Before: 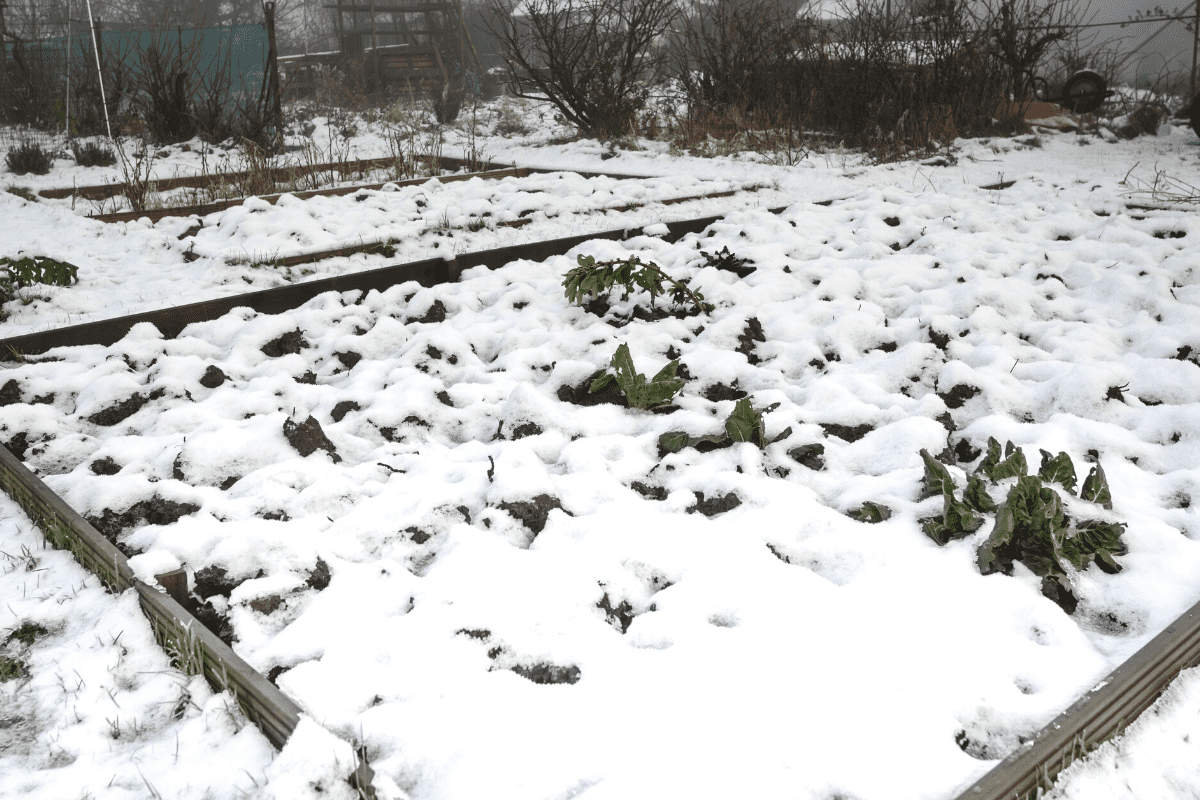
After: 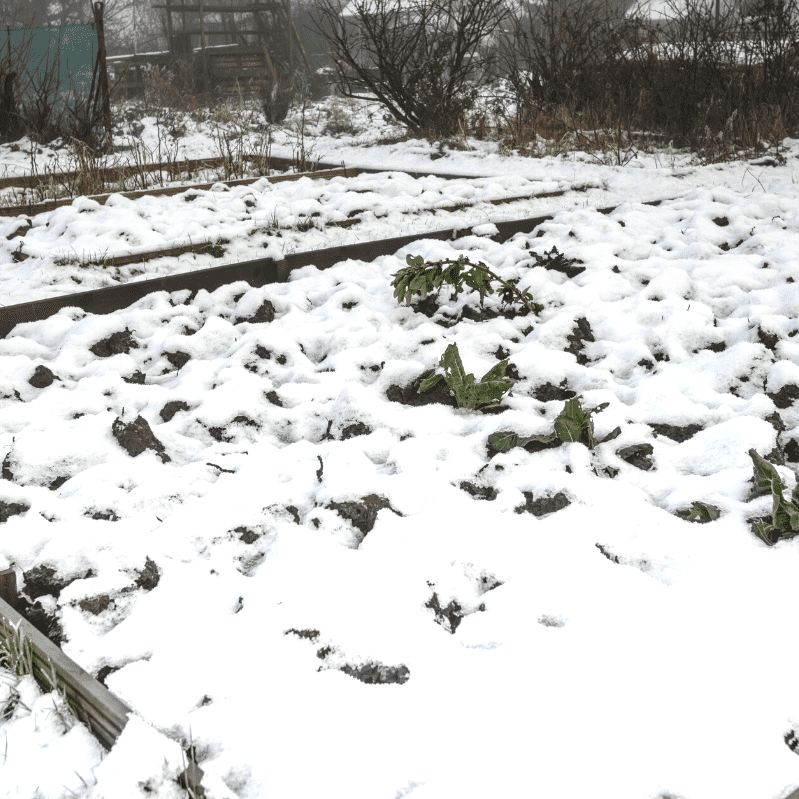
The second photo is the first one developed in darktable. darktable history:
local contrast: on, module defaults
exposure: exposure 0.197 EV, compensate highlight preservation false
crop and rotate: left 14.292%, right 19.041%
